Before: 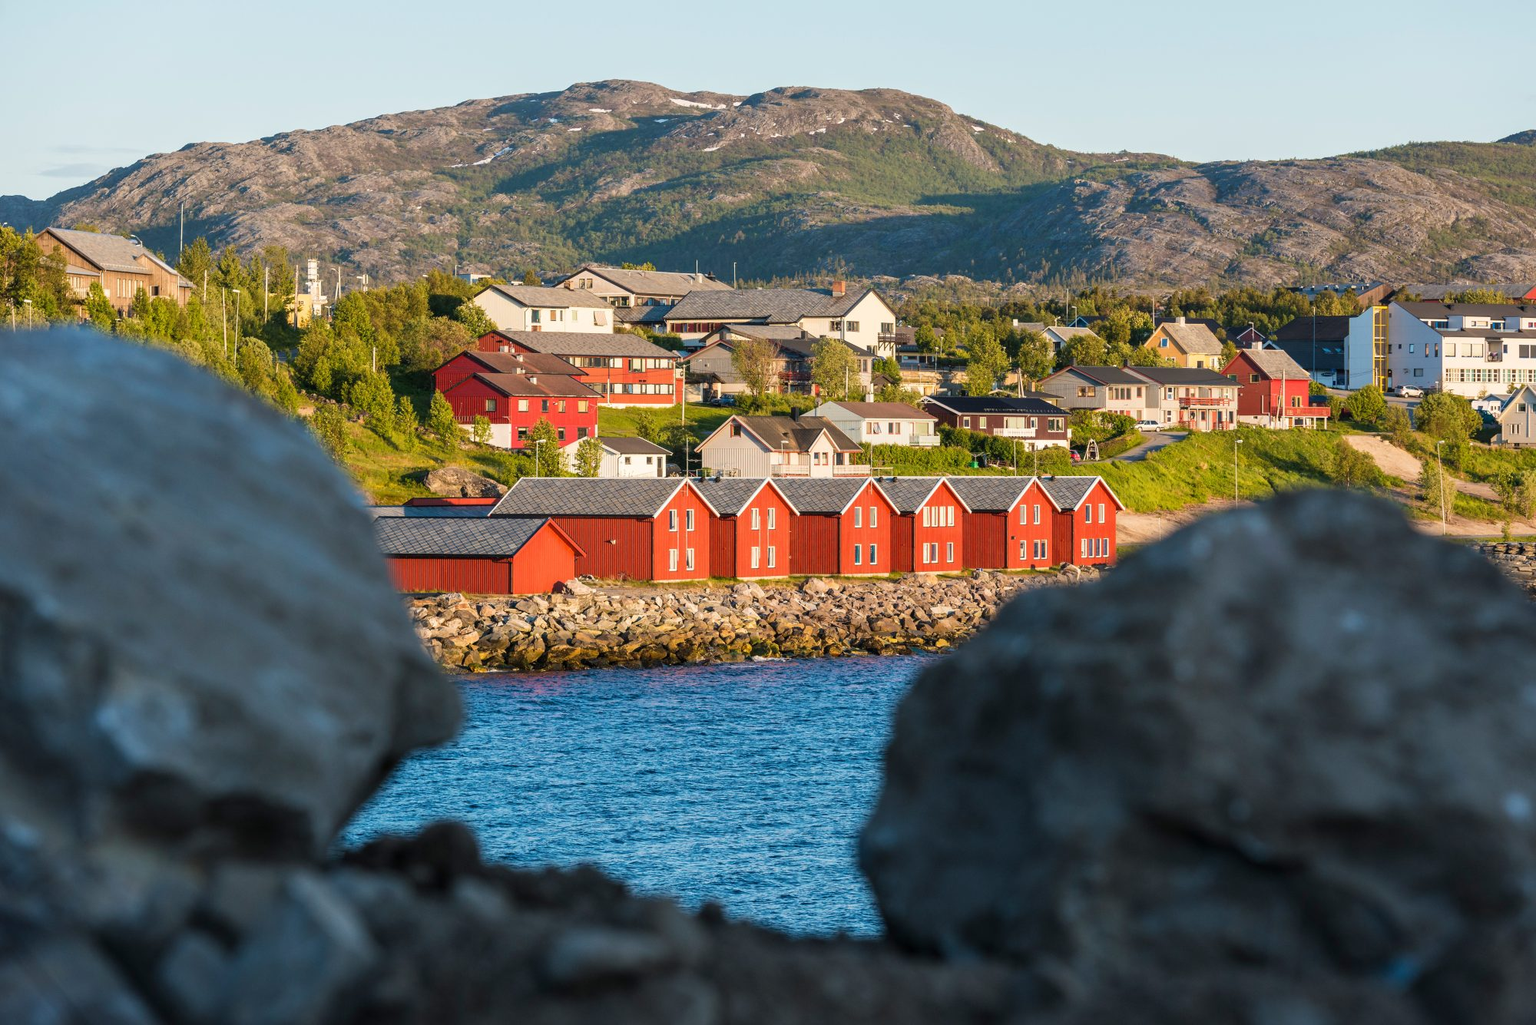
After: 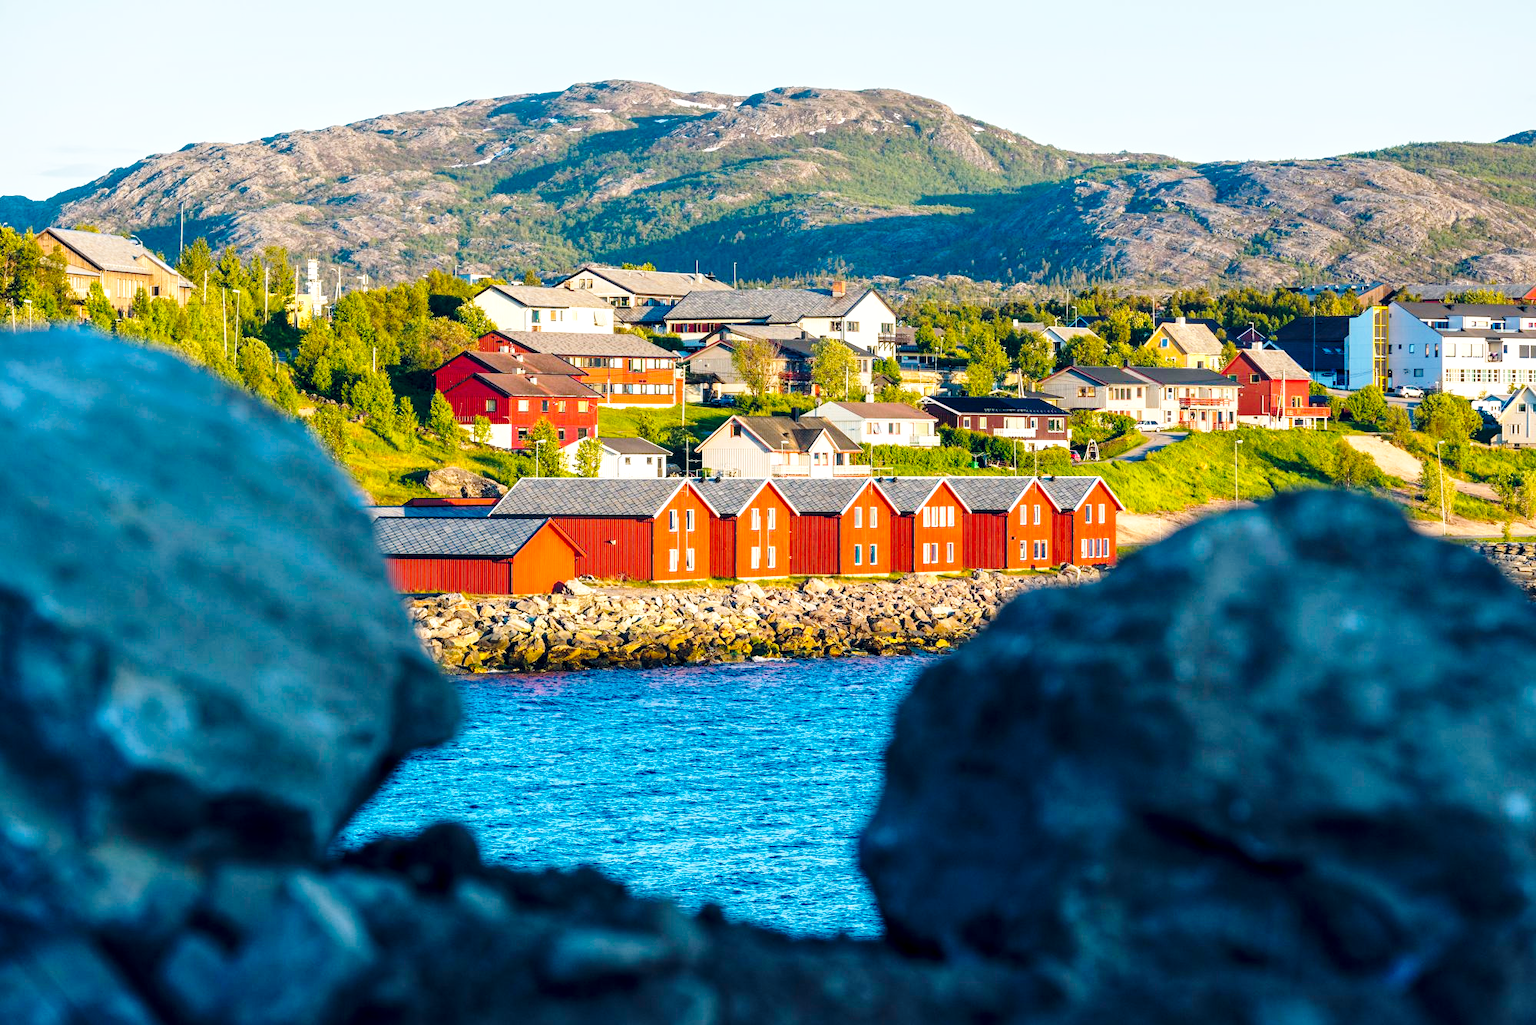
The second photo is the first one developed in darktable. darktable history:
local contrast: highlights 105%, shadows 101%, detail 131%, midtone range 0.2
tone equalizer: smoothing 1
base curve: curves: ch0 [(0, 0) (0.028, 0.03) (0.121, 0.232) (0.46, 0.748) (0.859, 0.968) (1, 1)], preserve colors none
color balance rgb: power › luminance -7.723%, power › chroma 1.111%, power › hue 216.53°, global offset › chroma 0.131%, global offset › hue 253.77°, perceptual saturation grading › global saturation 25.471%, perceptual brilliance grading › global brilliance 2.972%, perceptual brilliance grading › highlights -2.412%, perceptual brilliance grading › shadows 3.342%, global vibrance 20%
